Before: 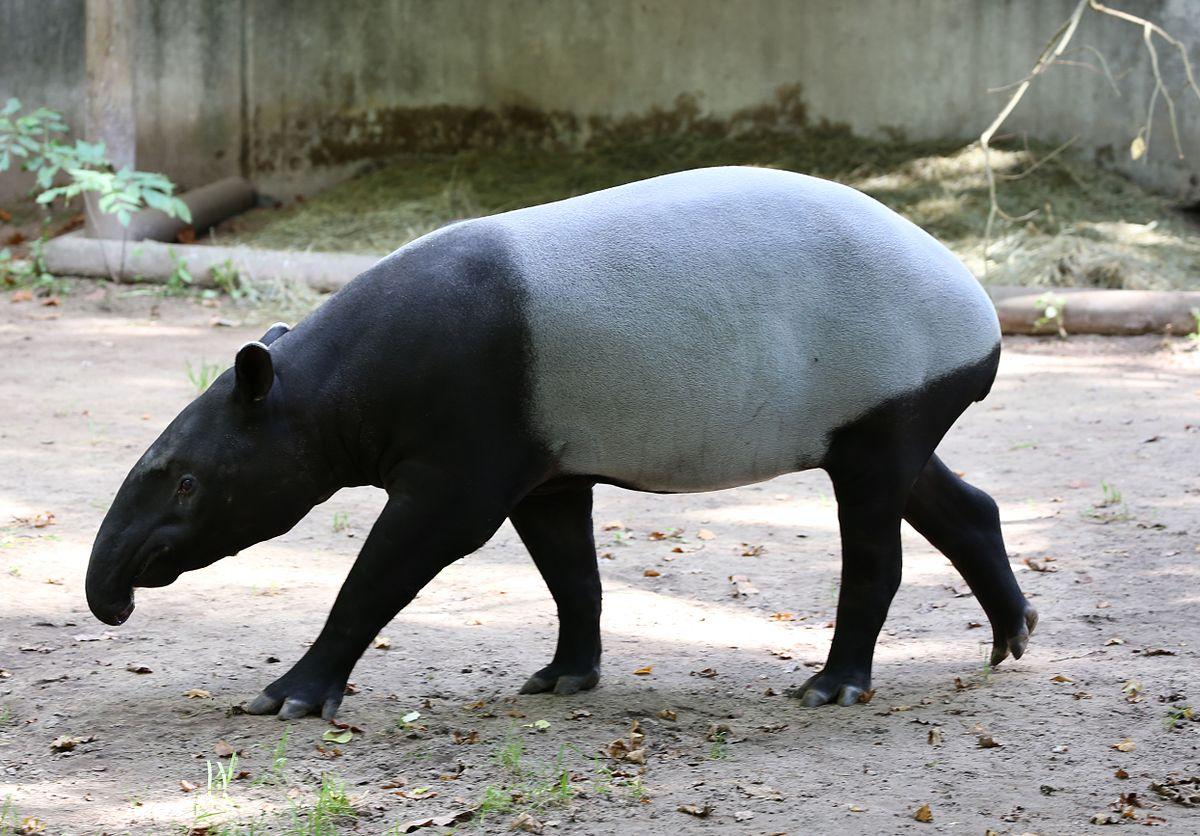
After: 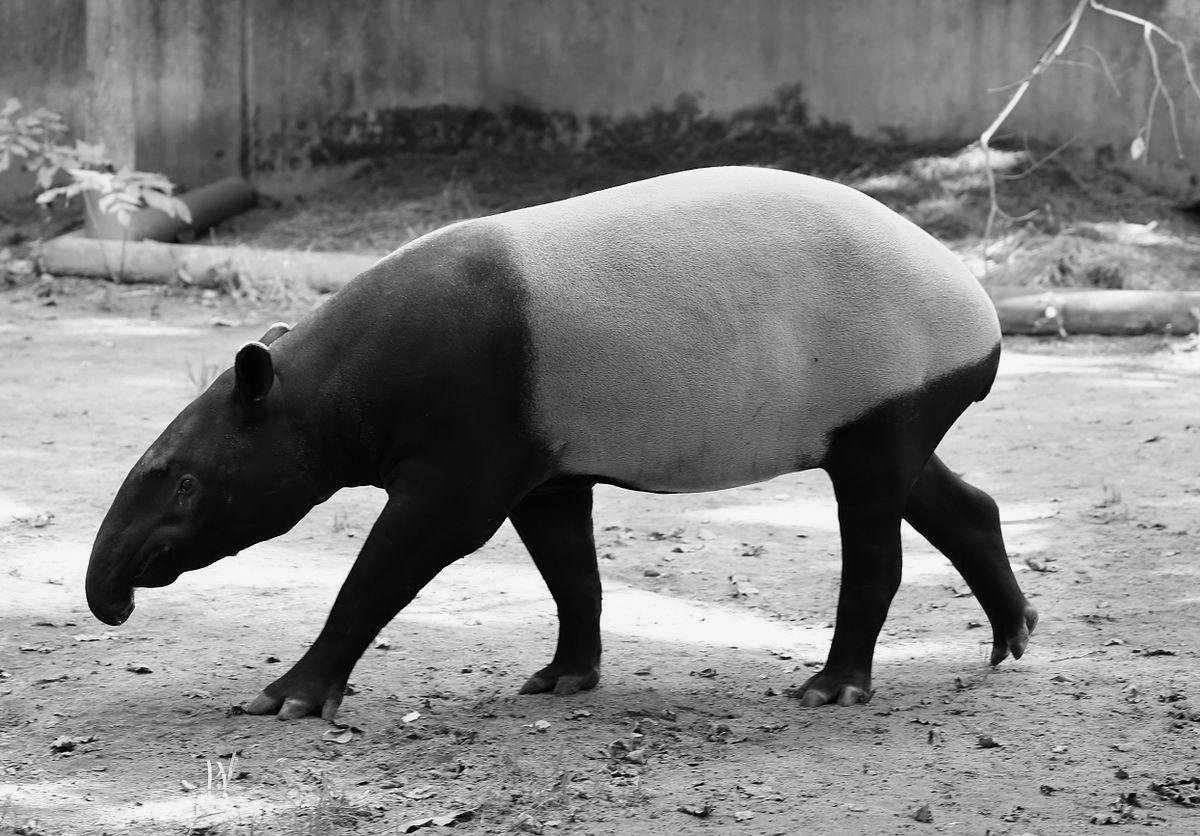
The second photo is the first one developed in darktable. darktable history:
color balance rgb: perceptual saturation grading › global saturation 20%, perceptual saturation grading › highlights -25%, perceptual saturation grading › shadows 50%
color contrast: green-magenta contrast 1.55, blue-yellow contrast 1.83
color calibration: output gray [0.22, 0.42, 0.37, 0], gray › normalize channels true, illuminant same as pipeline (D50), adaptation XYZ, x 0.346, y 0.359, gamut compression 0
